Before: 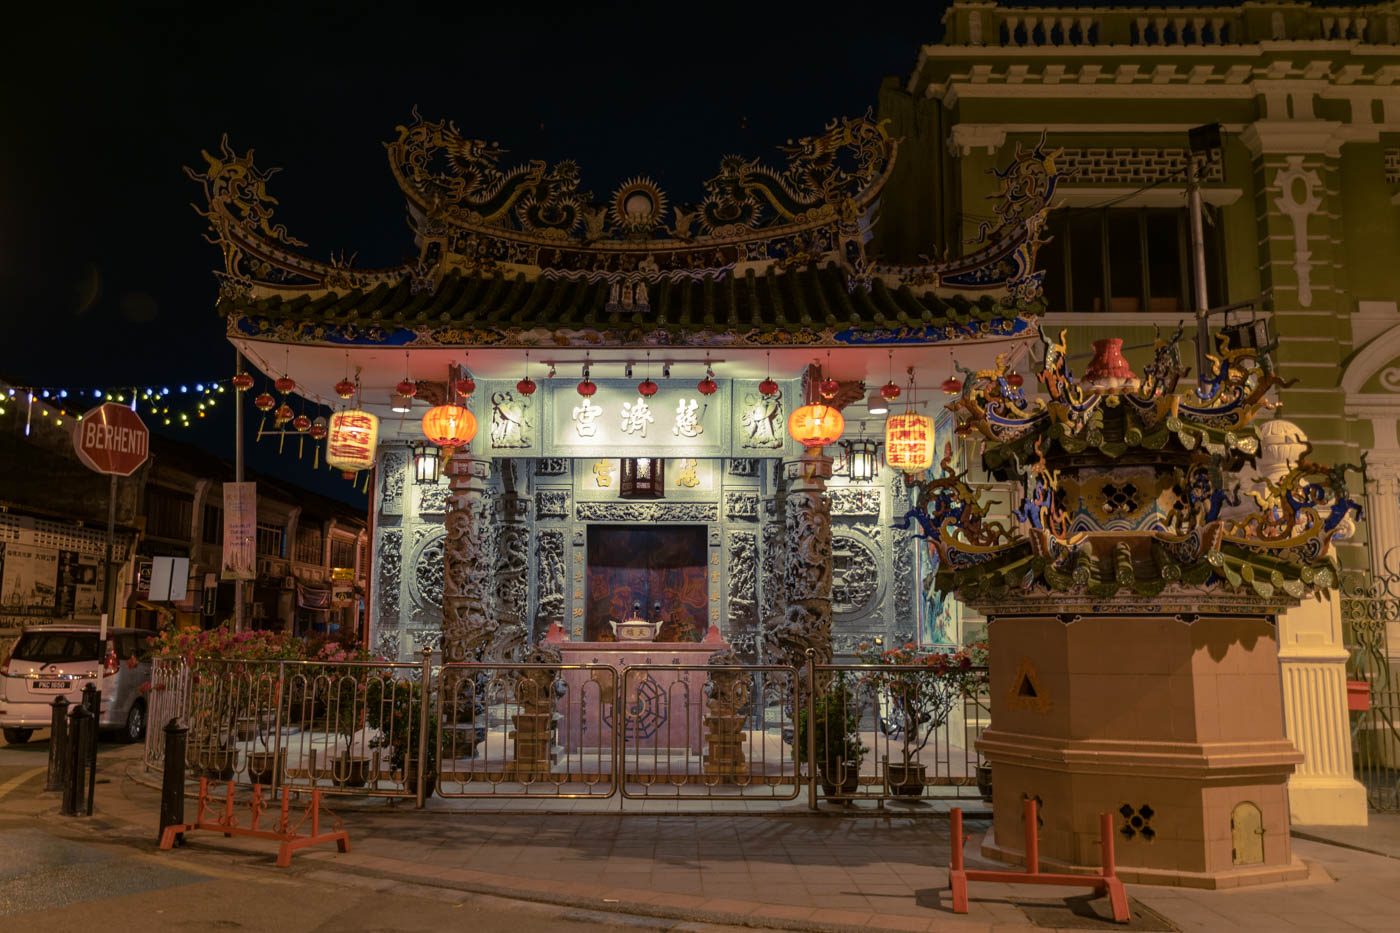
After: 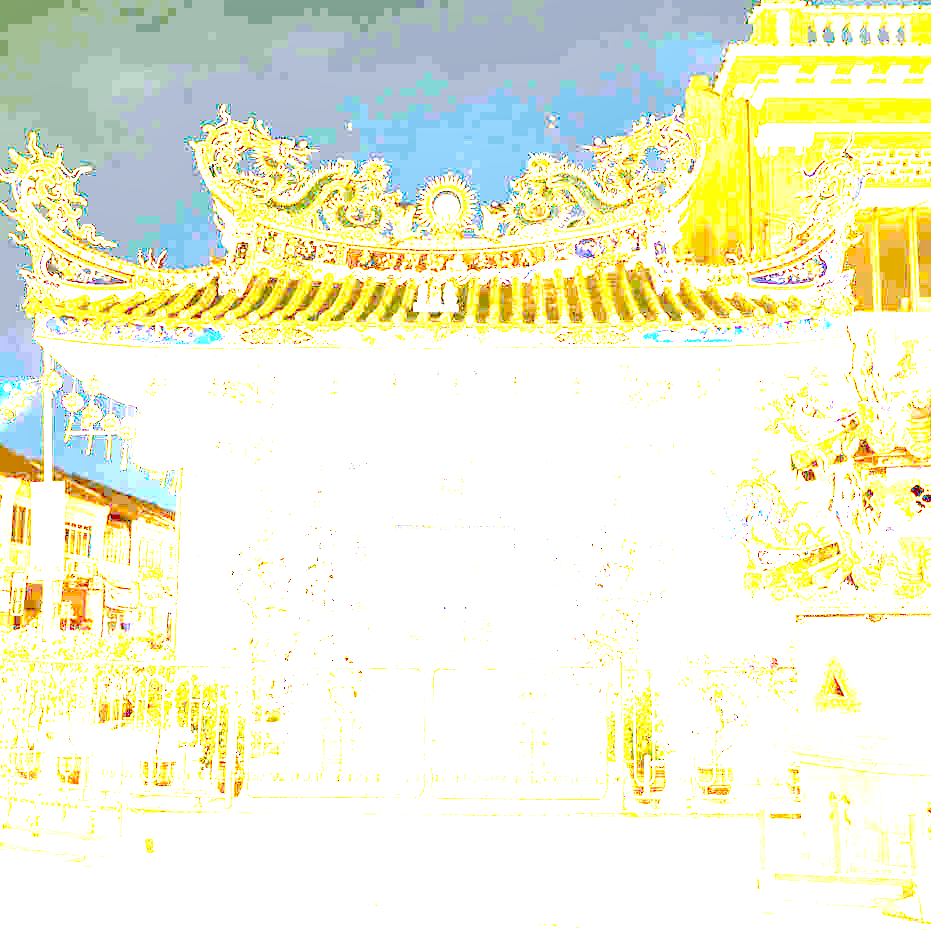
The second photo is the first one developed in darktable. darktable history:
exposure: exposure 7.937 EV, compensate highlight preservation false
local contrast: mode bilateral grid, contrast 19, coarseness 50, detail 119%, midtone range 0.2
crop and rotate: left 13.765%, right 19.721%
